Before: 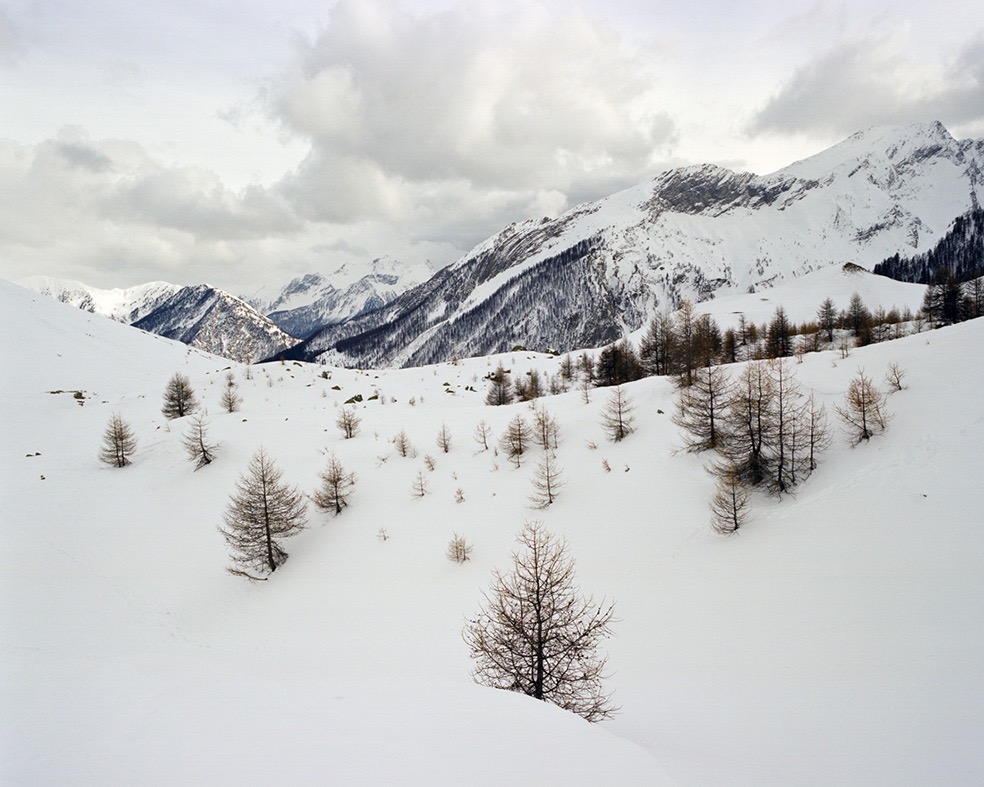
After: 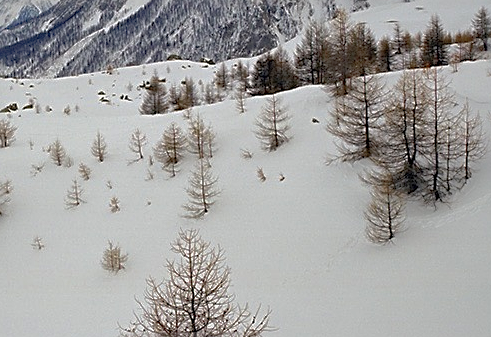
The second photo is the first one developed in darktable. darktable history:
crop: left 35.105%, top 37.053%, right 14.938%, bottom 20.1%
shadows and highlights: shadows 60.41, highlights -59.77
sharpen: amount 0.471
